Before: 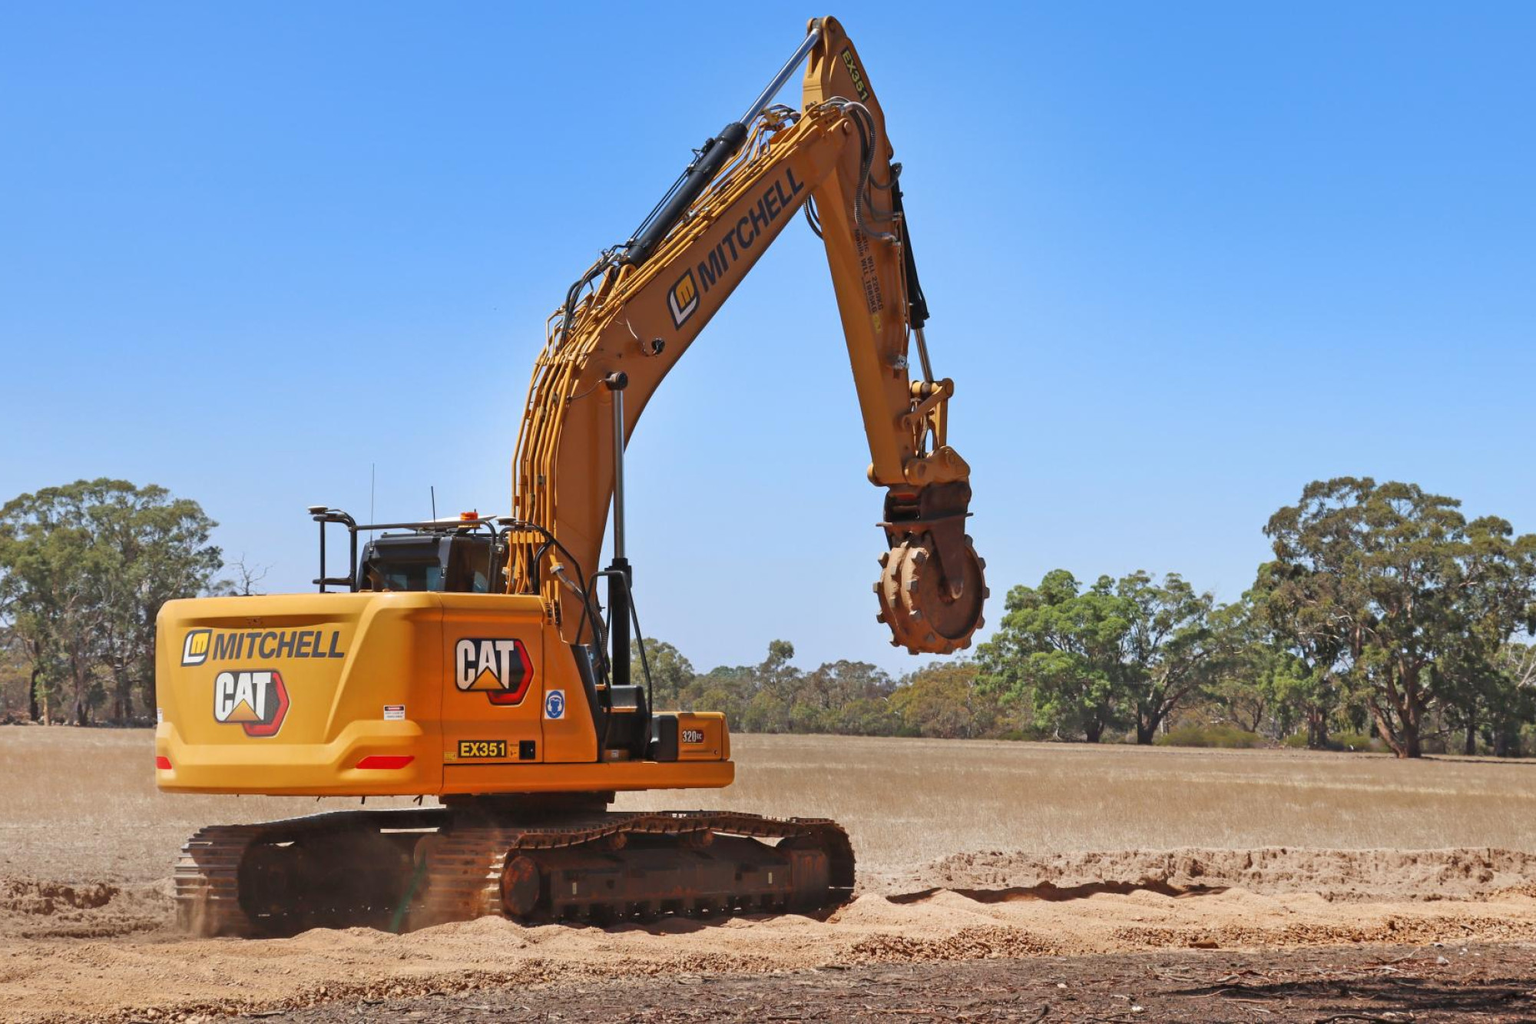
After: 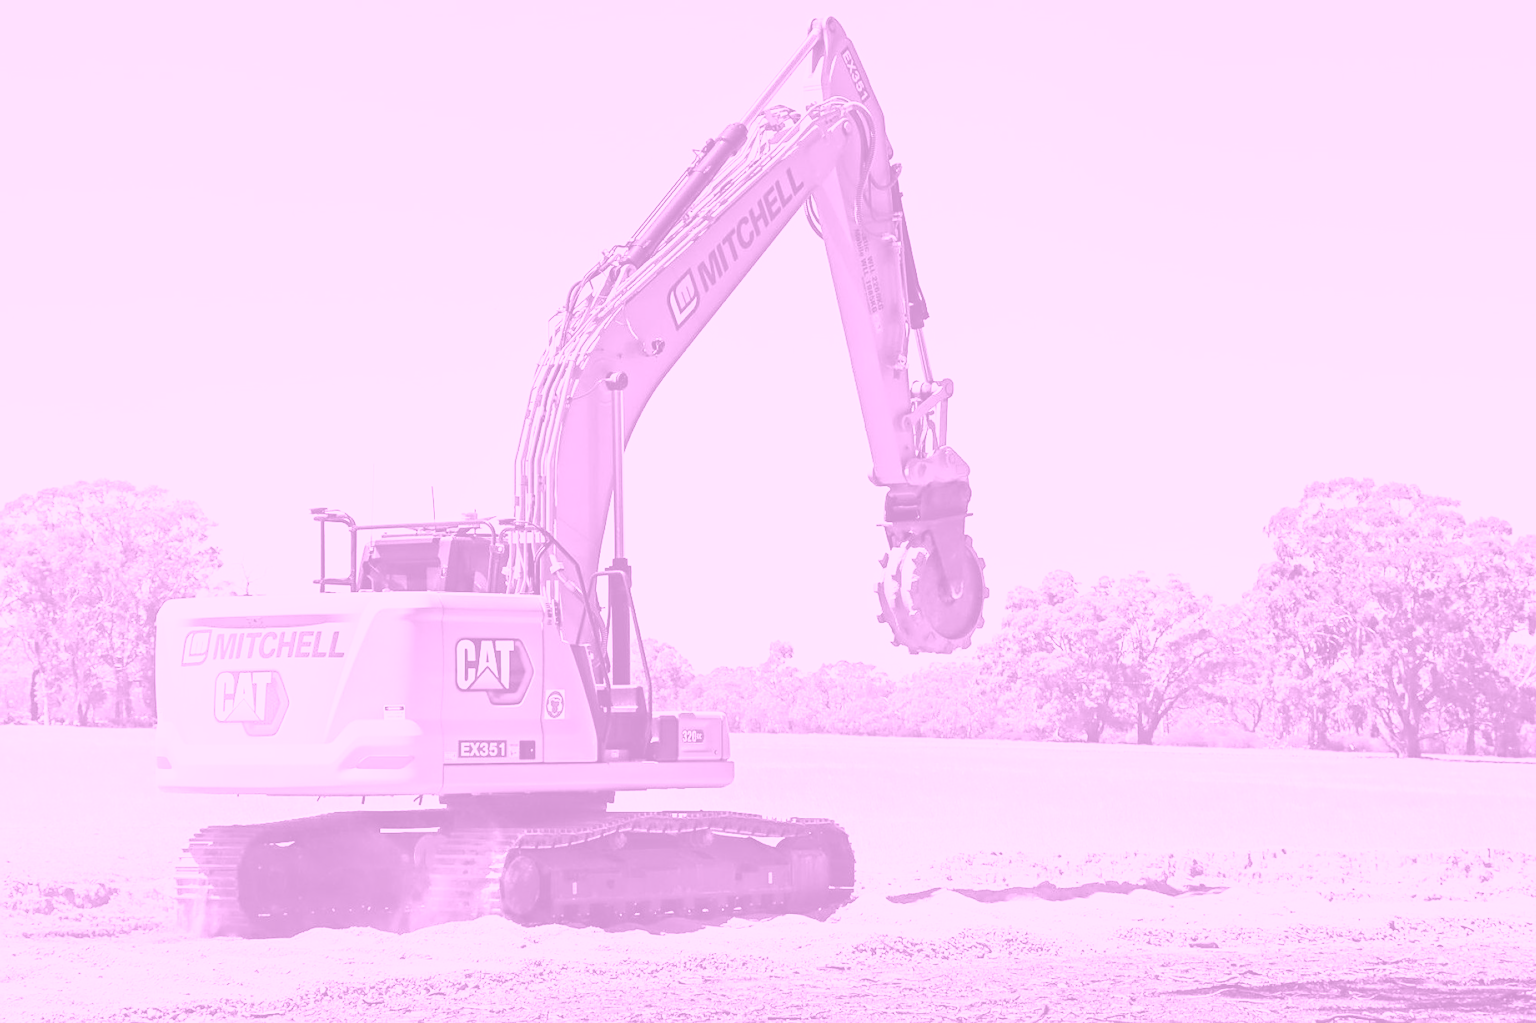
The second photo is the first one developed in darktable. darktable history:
base curve: curves: ch0 [(0, 0) (0.007, 0.004) (0.027, 0.03) (0.046, 0.07) (0.207, 0.54) (0.442, 0.872) (0.673, 0.972) (1, 1)], preserve colors none
colorize: hue 331.2°, saturation 75%, source mix 30.28%, lightness 70.52%, version 1
tone curve: curves: ch0 [(0, 0.024) (0.119, 0.146) (0.474, 0.464) (0.718, 0.721) (0.817, 0.839) (1, 0.998)]; ch1 [(0, 0) (0.377, 0.416) (0.439, 0.451) (0.477, 0.477) (0.501, 0.504) (0.538, 0.544) (0.58, 0.602) (0.664, 0.676) (0.783, 0.804) (1, 1)]; ch2 [(0, 0) (0.38, 0.405) (0.463, 0.456) (0.498, 0.497) (0.524, 0.535) (0.578, 0.576) (0.648, 0.665) (1, 1)], color space Lab, independent channels, preserve colors none
velvia: on, module defaults
shadows and highlights: radius 93.07, shadows -14.46, white point adjustment 0.23, highlights 31.48, compress 48.23%, highlights color adjustment 52.79%, soften with gaussian
sharpen: on, module defaults
